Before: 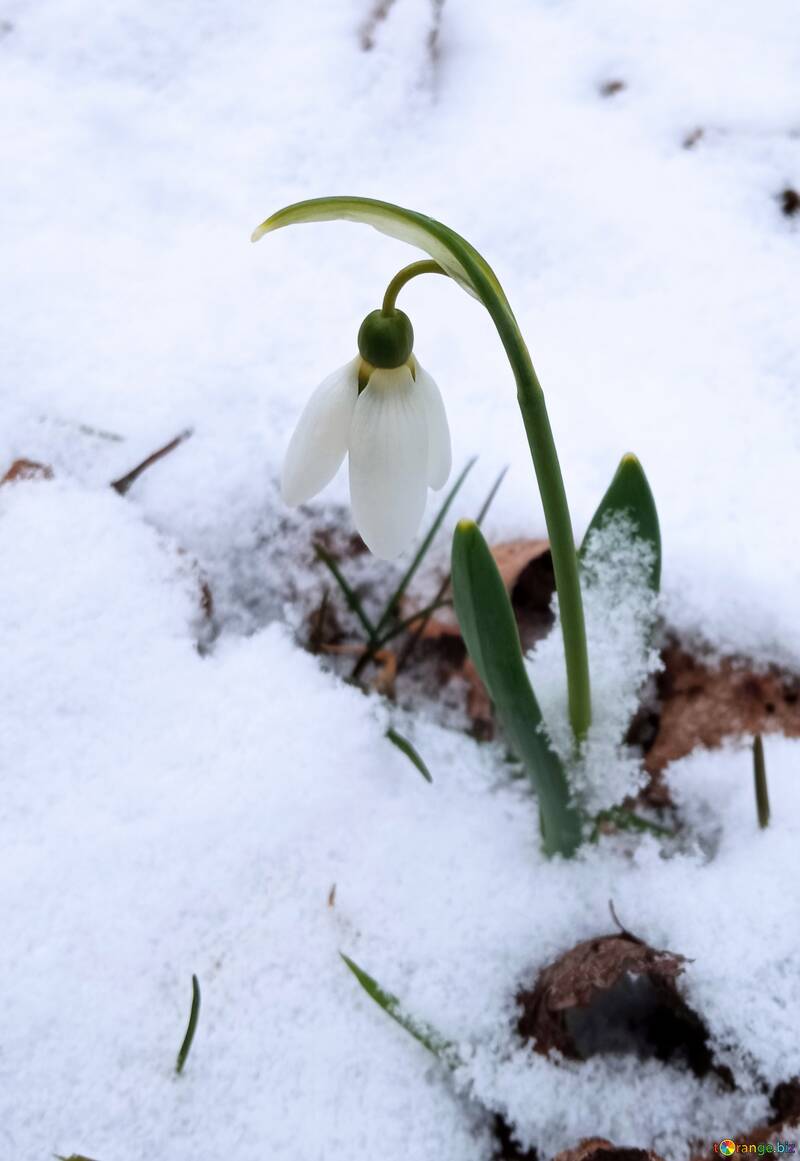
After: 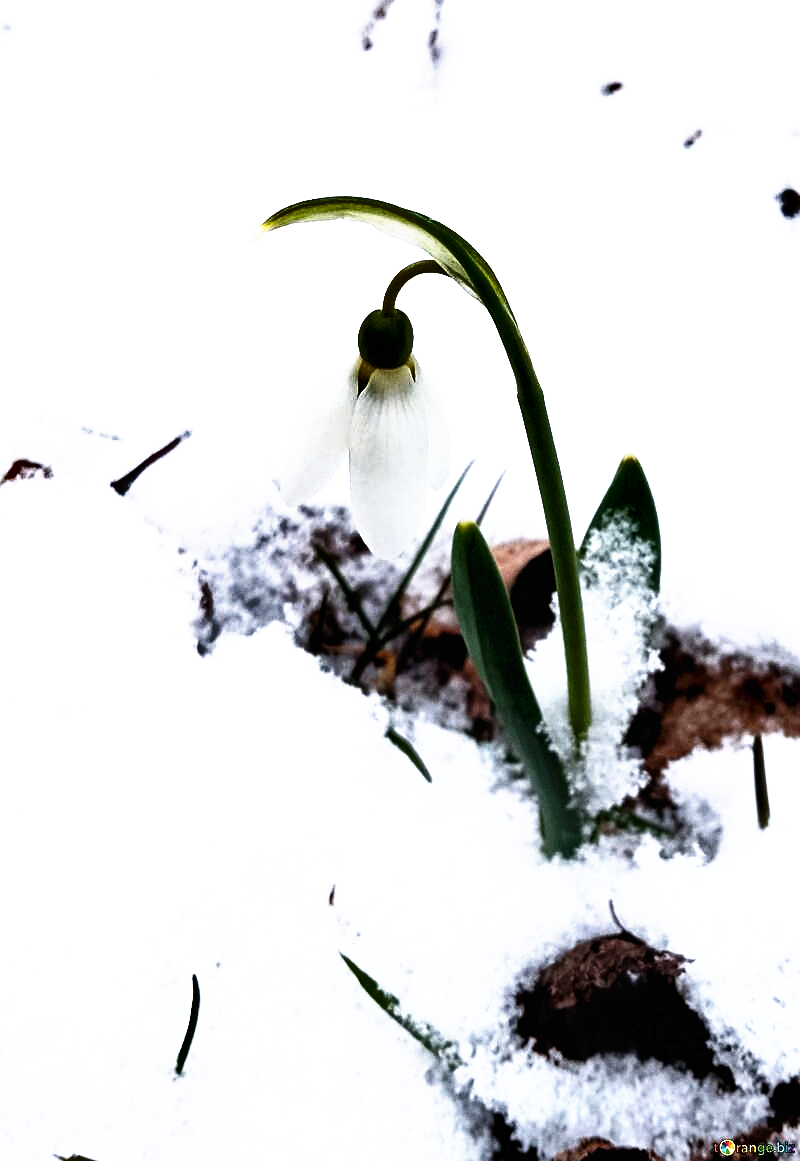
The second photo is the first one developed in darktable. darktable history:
tone curve: curves: ch0 [(0, 0) (0.003, 0.008) (0.011, 0.008) (0.025, 0.008) (0.044, 0.008) (0.069, 0.006) (0.1, 0.006) (0.136, 0.006) (0.177, 0.008) (0.224, 0.012) (0.277, 0.026) (0.335, 0.083) (0.399, 0.165) (0.468, 0.292) (0.543, 0.416) (0.623, 0.535) (0.709, 0.692) (0.801, 0.853) (0.898, 0.981) (1, 1)], preserve colors none
color balance rgb: perceptual saturation grading › mid-tones 6.33%, perceptual saturation grading › shadows 72.44%, perceptual brilliance grading › highlights 11.59%, contrast 5.05%
sharpen: on, module defaults
shadows and highlights: soften with gaussian
contrast brightness saturation: brightness 0.18, saturation -0.5
grain: coarseness 0.09 ISO
